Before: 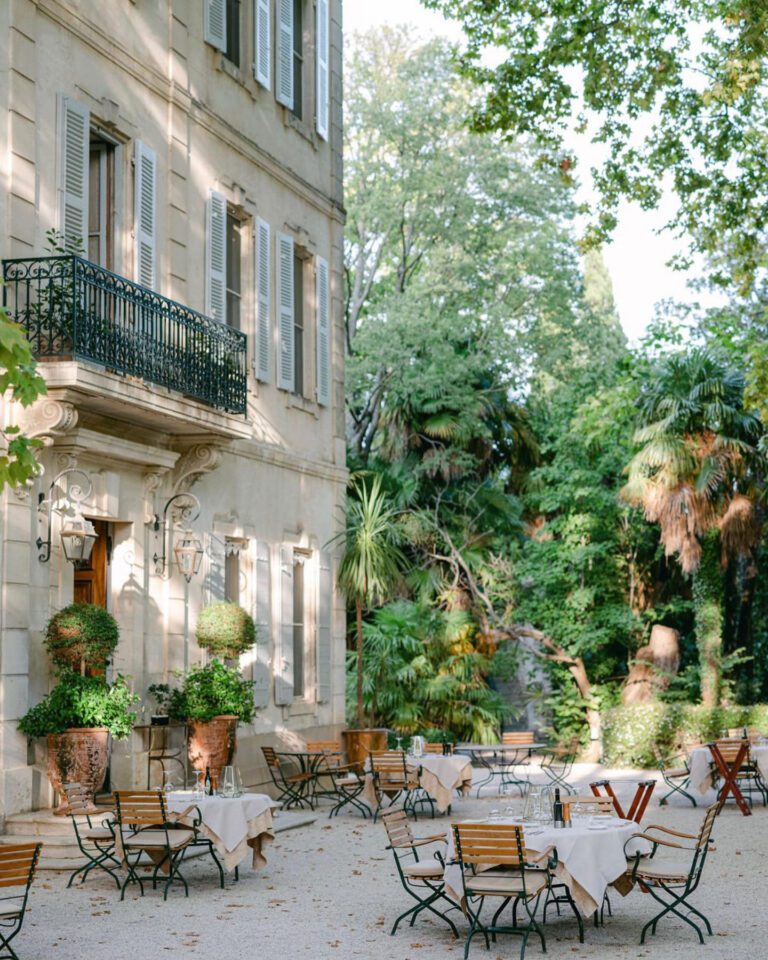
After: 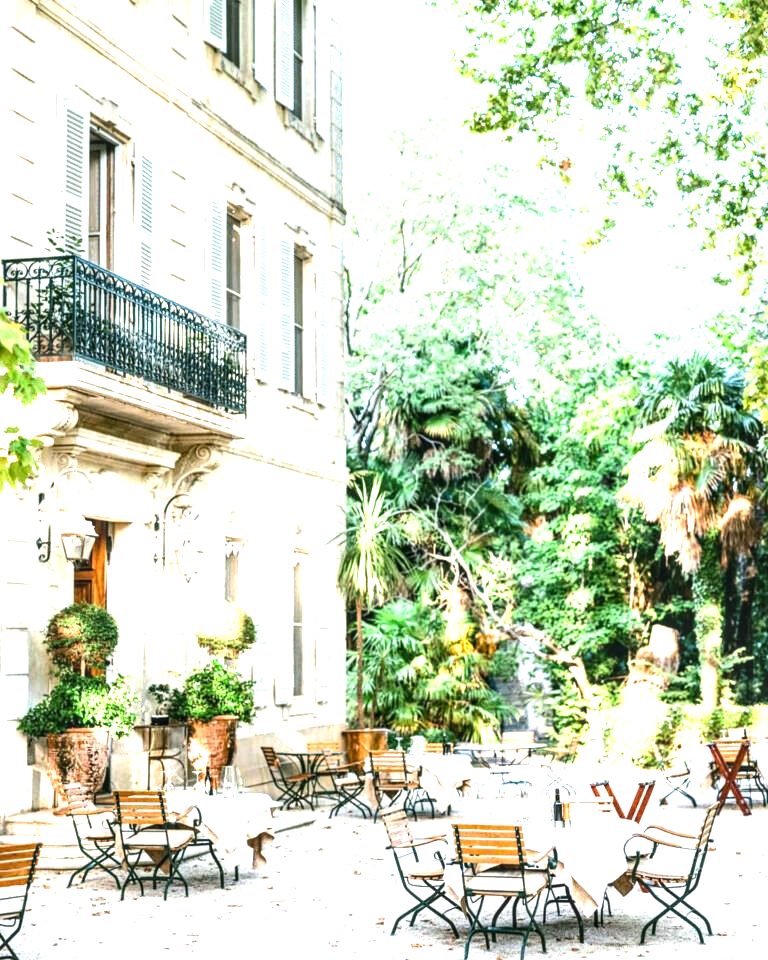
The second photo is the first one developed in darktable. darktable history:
tone equalizer: -8 EV -0.75 EV, -7 EV -0.7 EV, -6 EV -0.6 EV, -5 EV -0.4 EV, -3 EV 0.4 EV, -2 EV 0.6 EV, -1 EV 0.7 EV, +0 EV 0.75 EV, edges refinement/feathering 500, mask exposure compensation -1.57 EV, preserve details no
exposure: black level correction 0.001, exposure 1.3 EV, compensate highlight preservation false
local contrast: detail 130%
white balance: emerald 1
